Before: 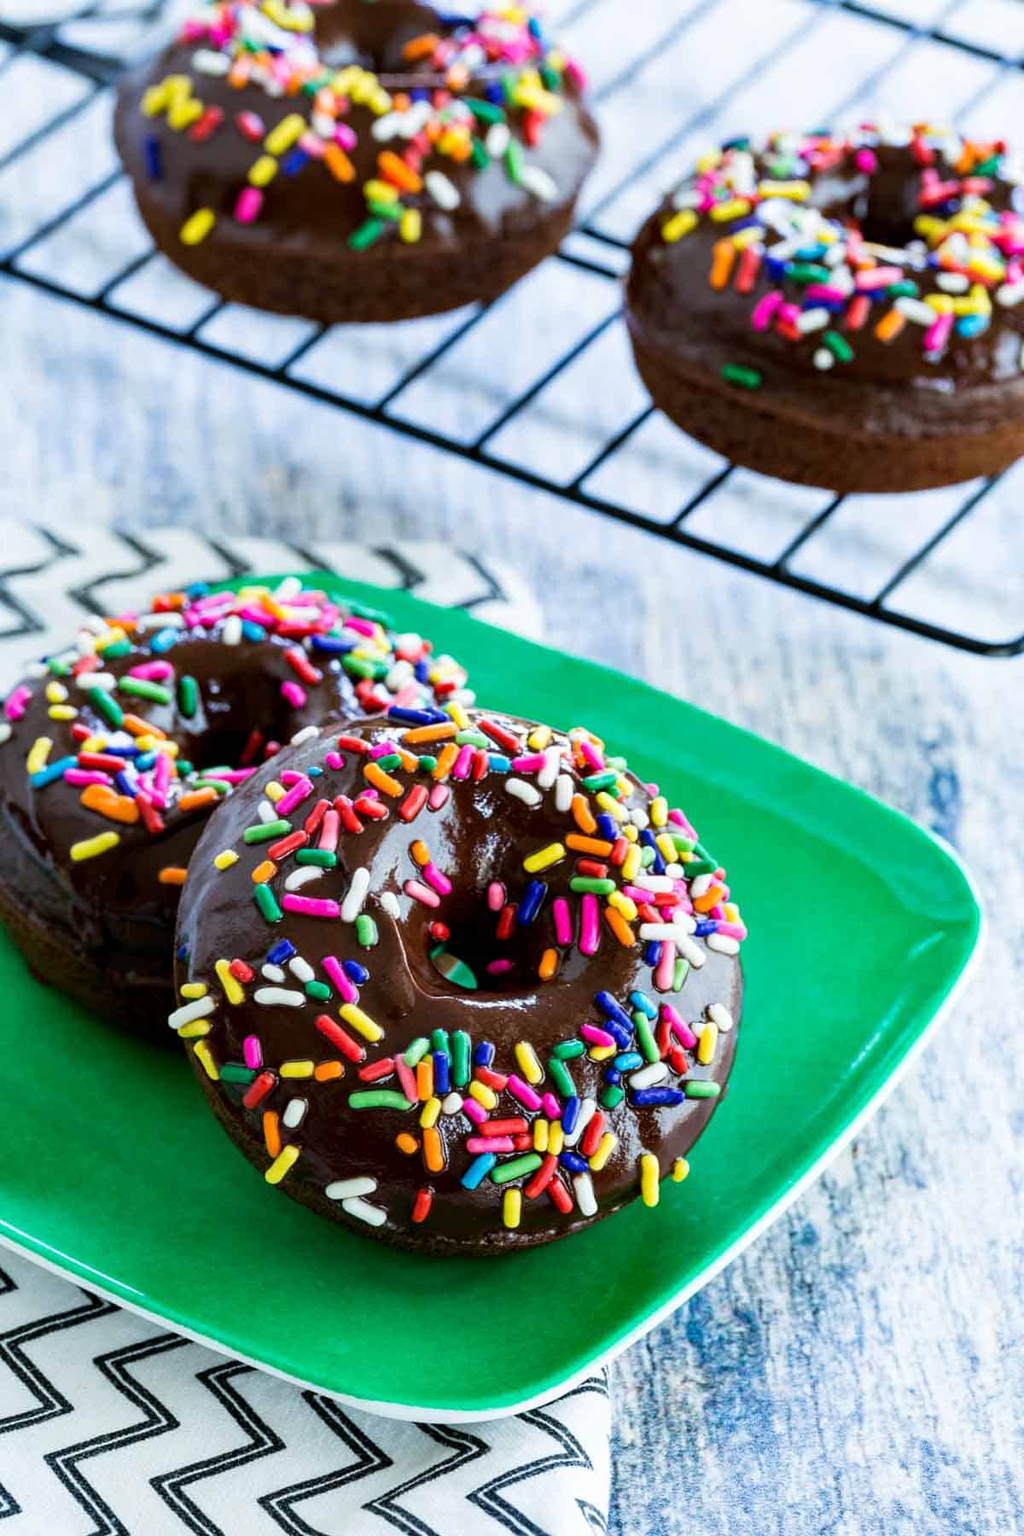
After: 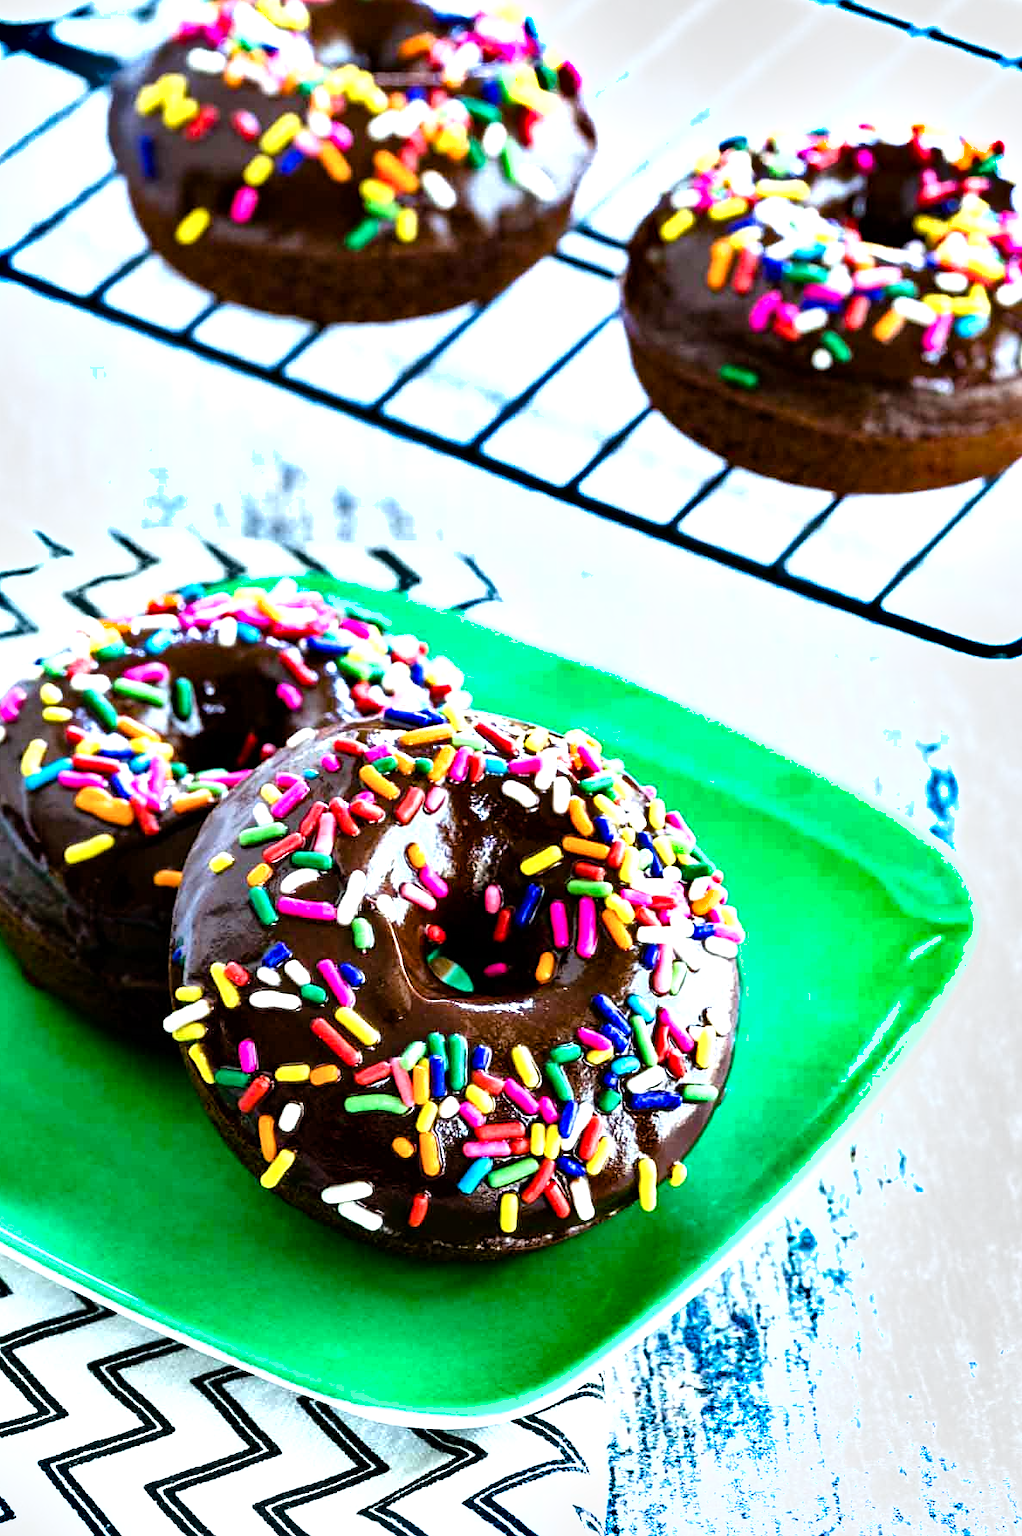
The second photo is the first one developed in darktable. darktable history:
tone equalizer: -8 EV -1.06 EV, -7 EV -1.03 EV, -6 EV -0.851 EV, -5 EV -0.554 EV, -3 EV 0.552 EV, -2 EV 0.885 EV, -1 EV 0.986 EV, +0 EV 1.07 EV, smoothing 1
crop and rotate: left 0.61%, top 0.122%, bottom 0.343%
sharpen: amount 0.201
shadows and highlights: white point adjustment 0.061, soften with gaussian
color balance rgb: perceptual saturation grading › global saturation 20%, perceptual saturation grading › highlights -25.621%, perceptual saturation grading › shadows 24.76%, global vibrance 20%
